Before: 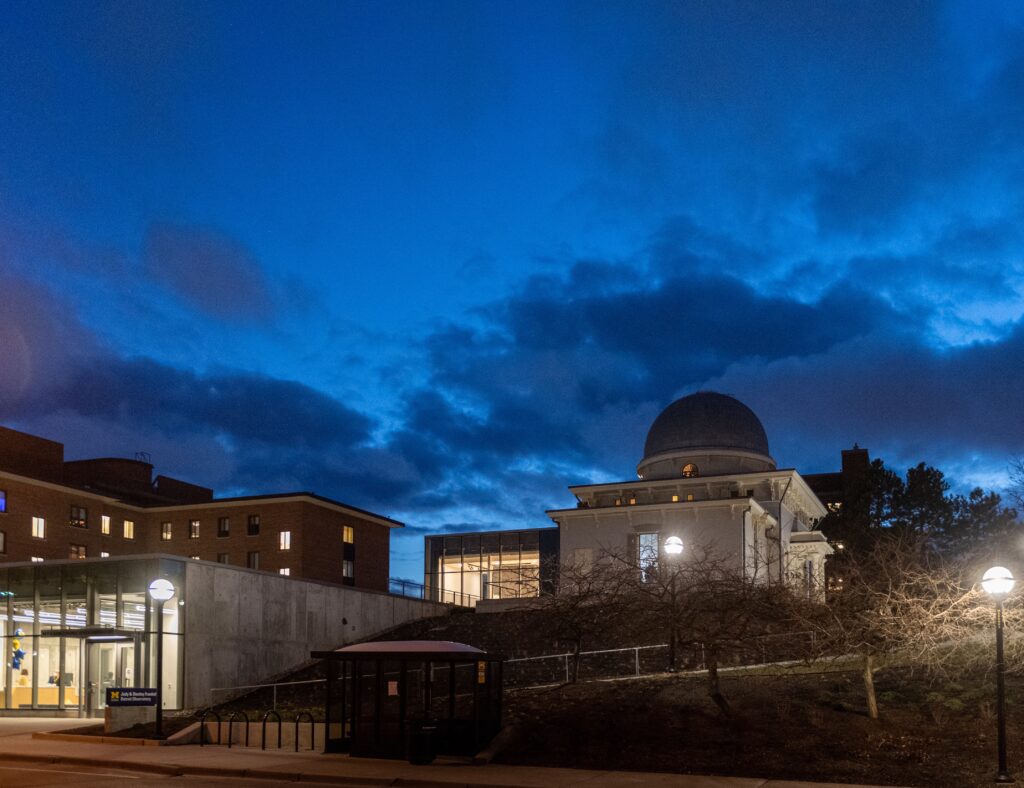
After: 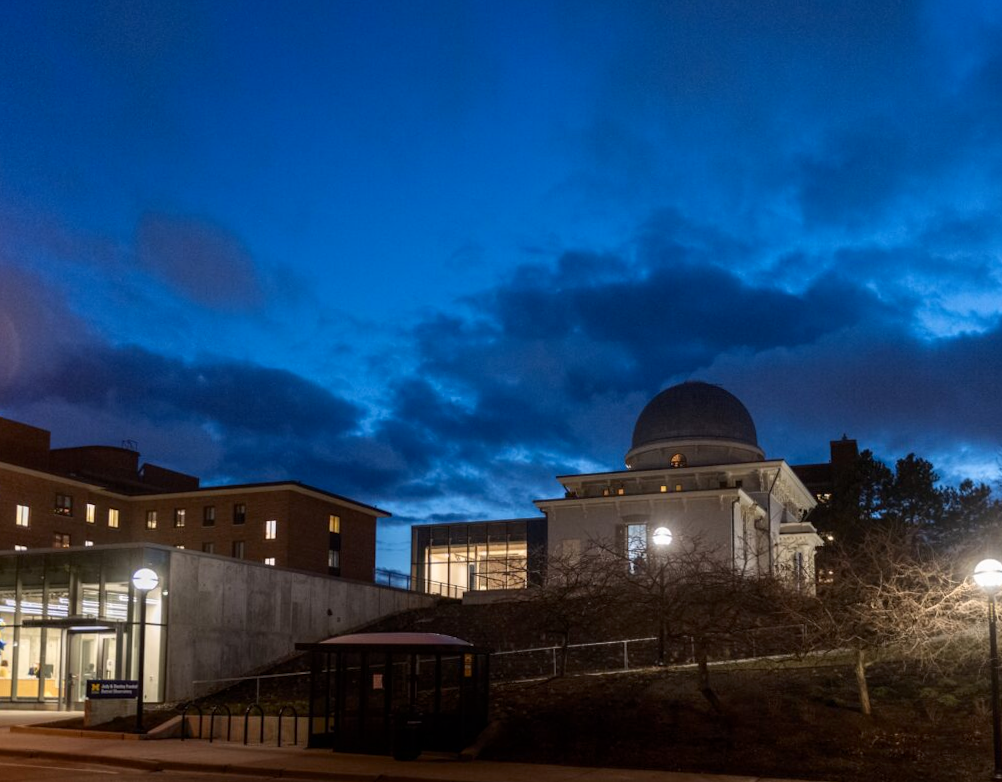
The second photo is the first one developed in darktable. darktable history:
tone equalizer: -8 EV -0.55 EV
rotate and perspective: rotation 0.226°, lens shift (vertical) -0.042, crop left 0.023, crop right 0.982, crop top 0.006, crop bottom 0.994
shadows and highlights: shadows -30, highlights 30
